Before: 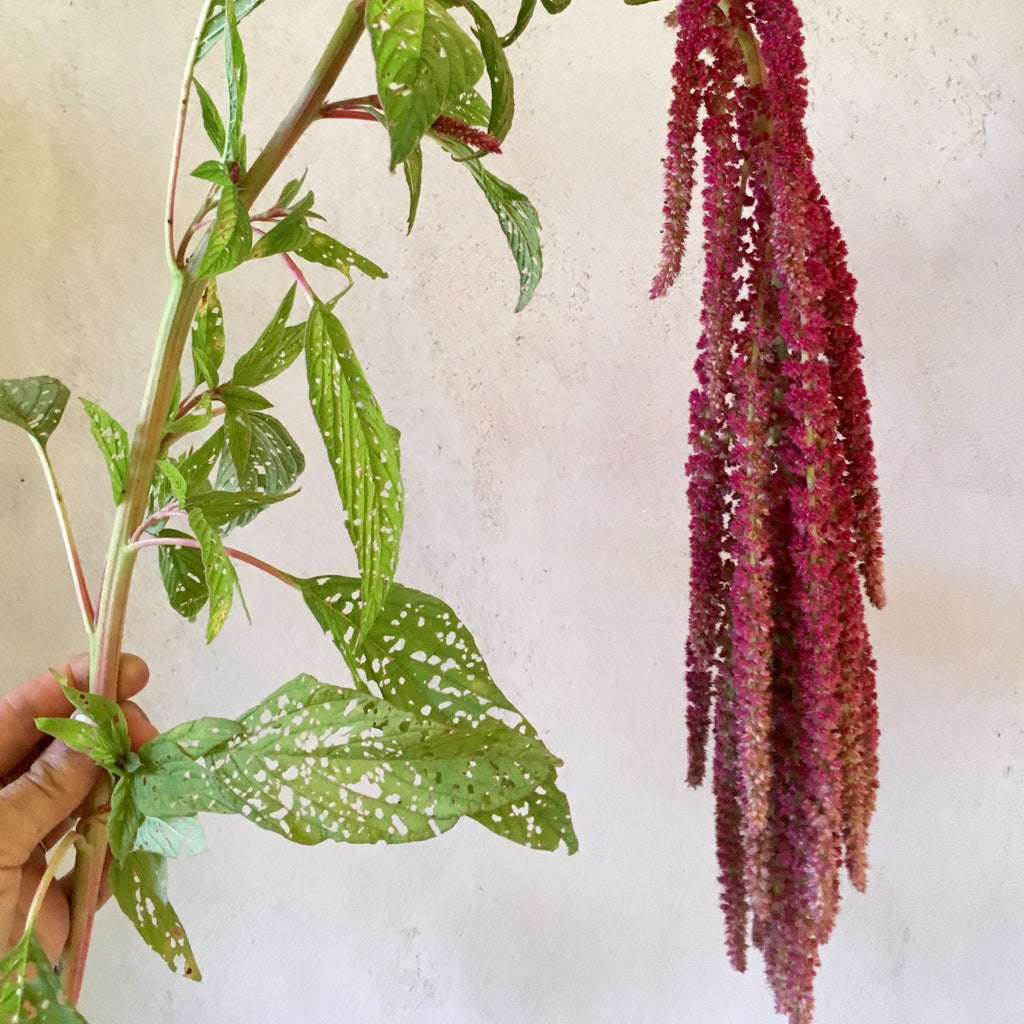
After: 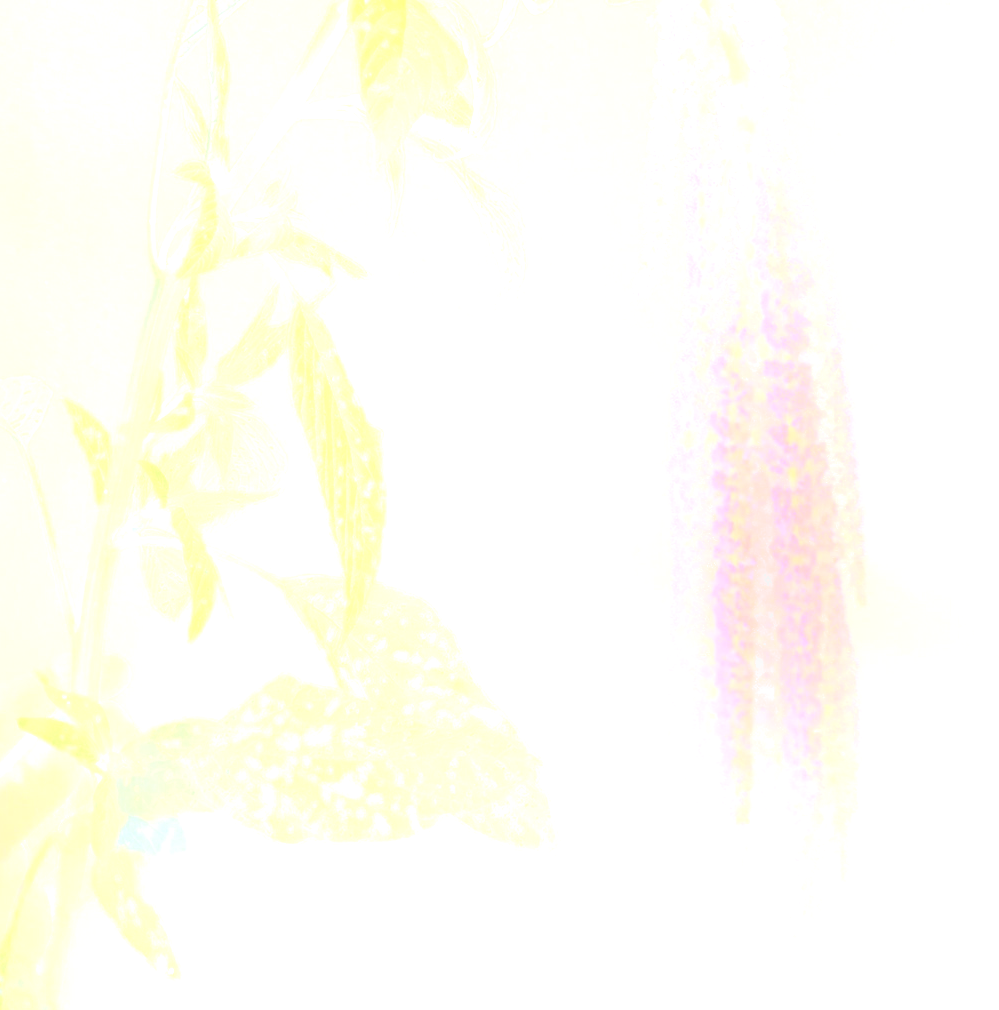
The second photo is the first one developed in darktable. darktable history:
bloom: size 25%, threshold 5%, strength 90%
crop and rotate: left 1.774%, right 0.633%, bottom 1.28%
levels: mode automatic, black 0.023%, white 99.97%, levels [0.062, 0.494, 0.925]
